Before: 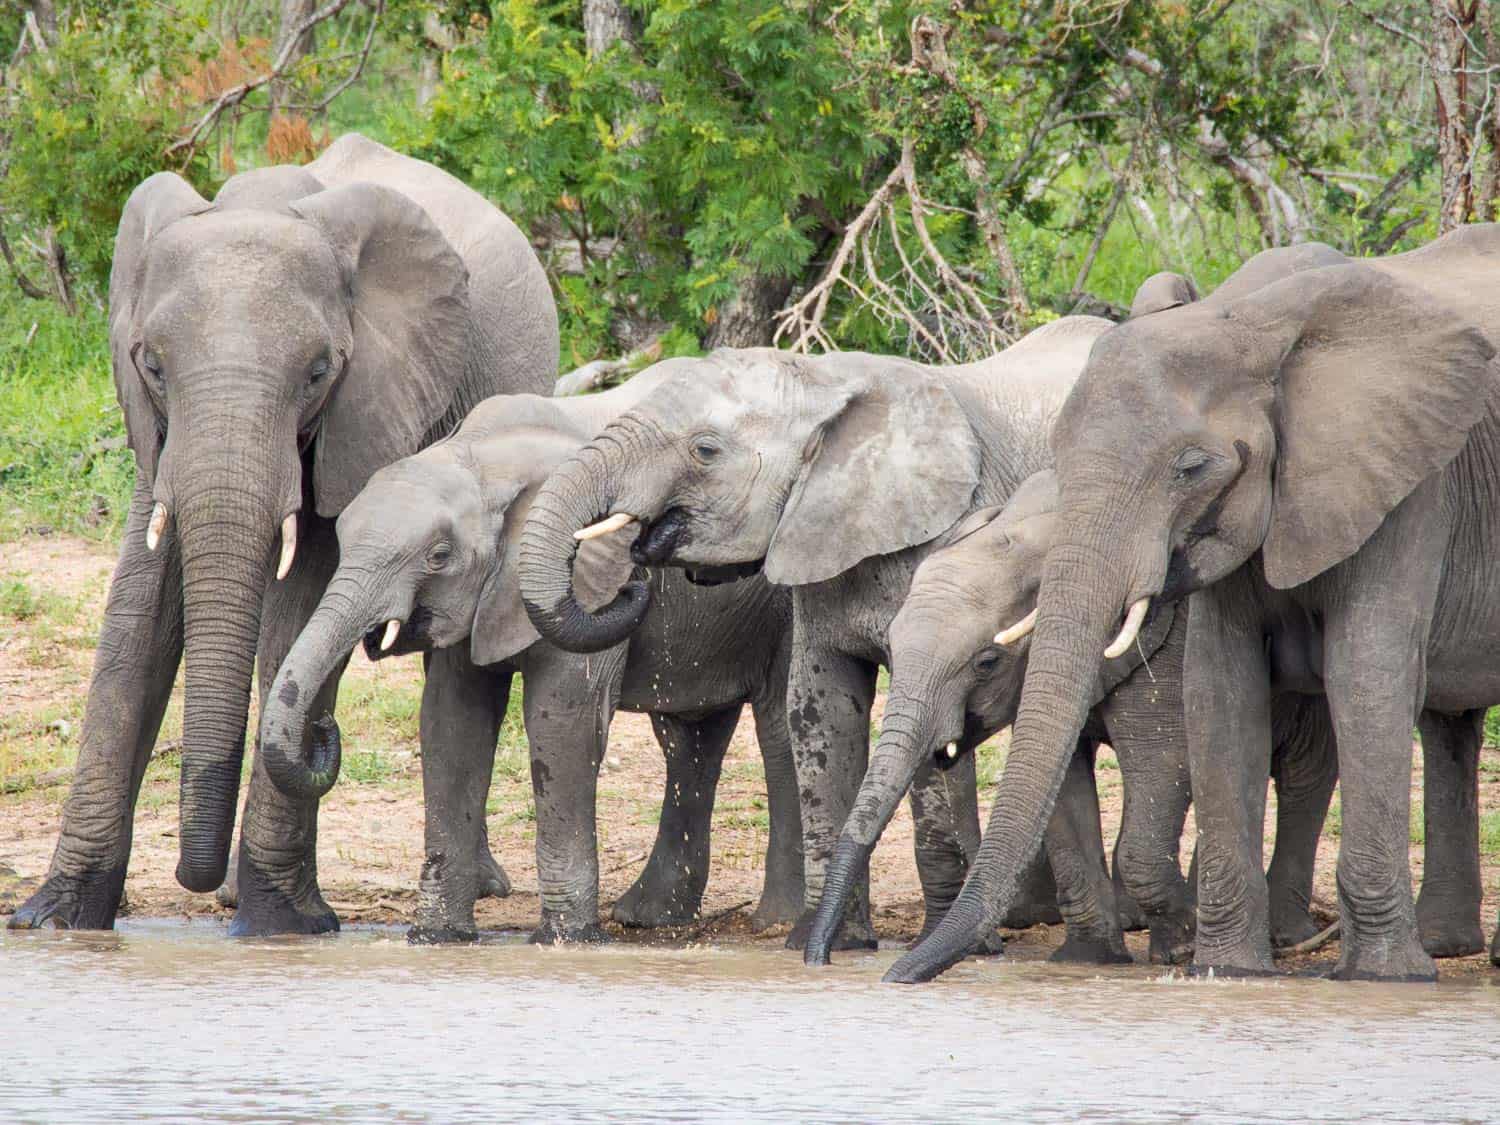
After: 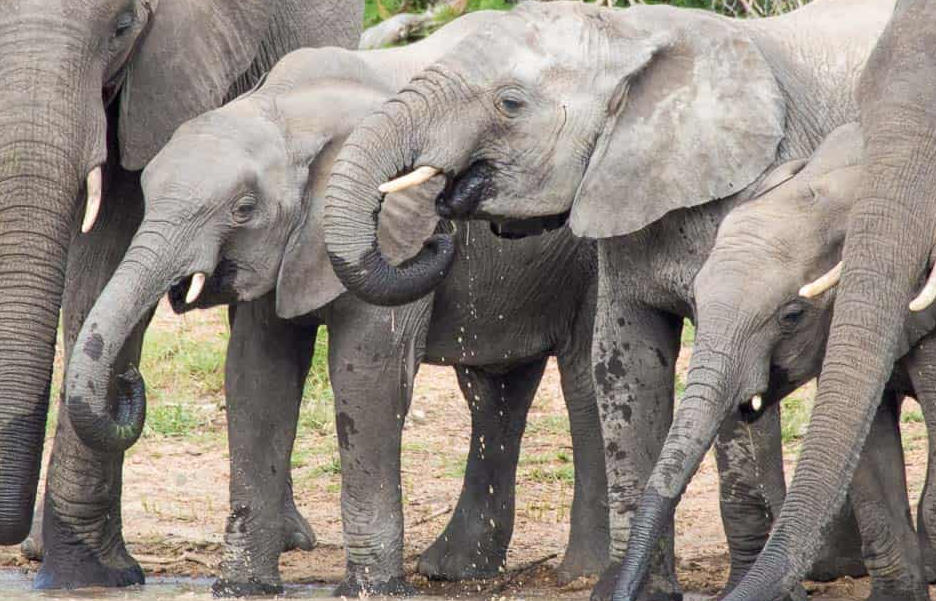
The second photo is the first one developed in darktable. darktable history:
crop: left 13.012%, top 30.906%, right 24.531%, bottom 15.633%
